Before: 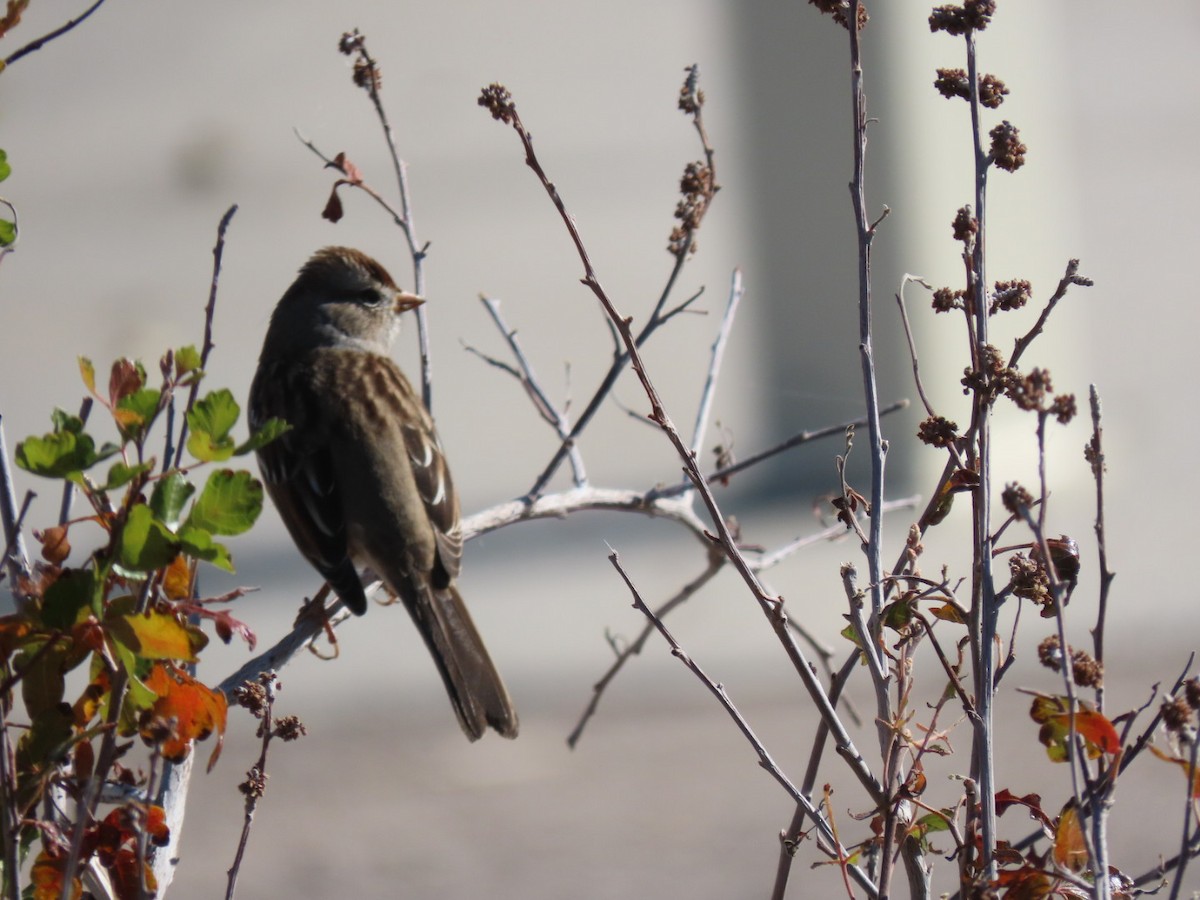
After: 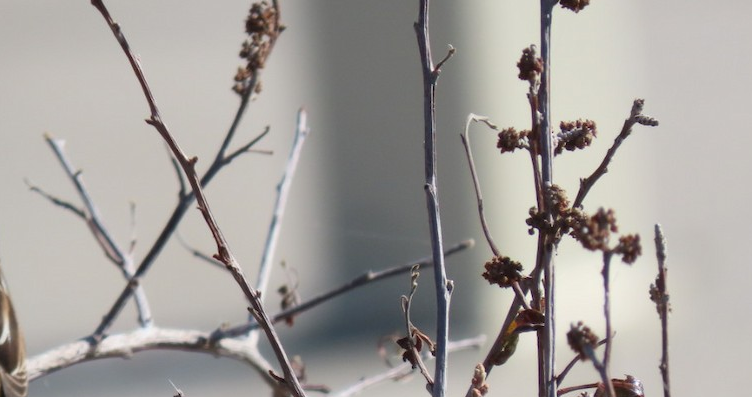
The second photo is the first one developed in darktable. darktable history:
crop: left 36.282%, top 17.881%, right 0.353%, bottom 37.96%
